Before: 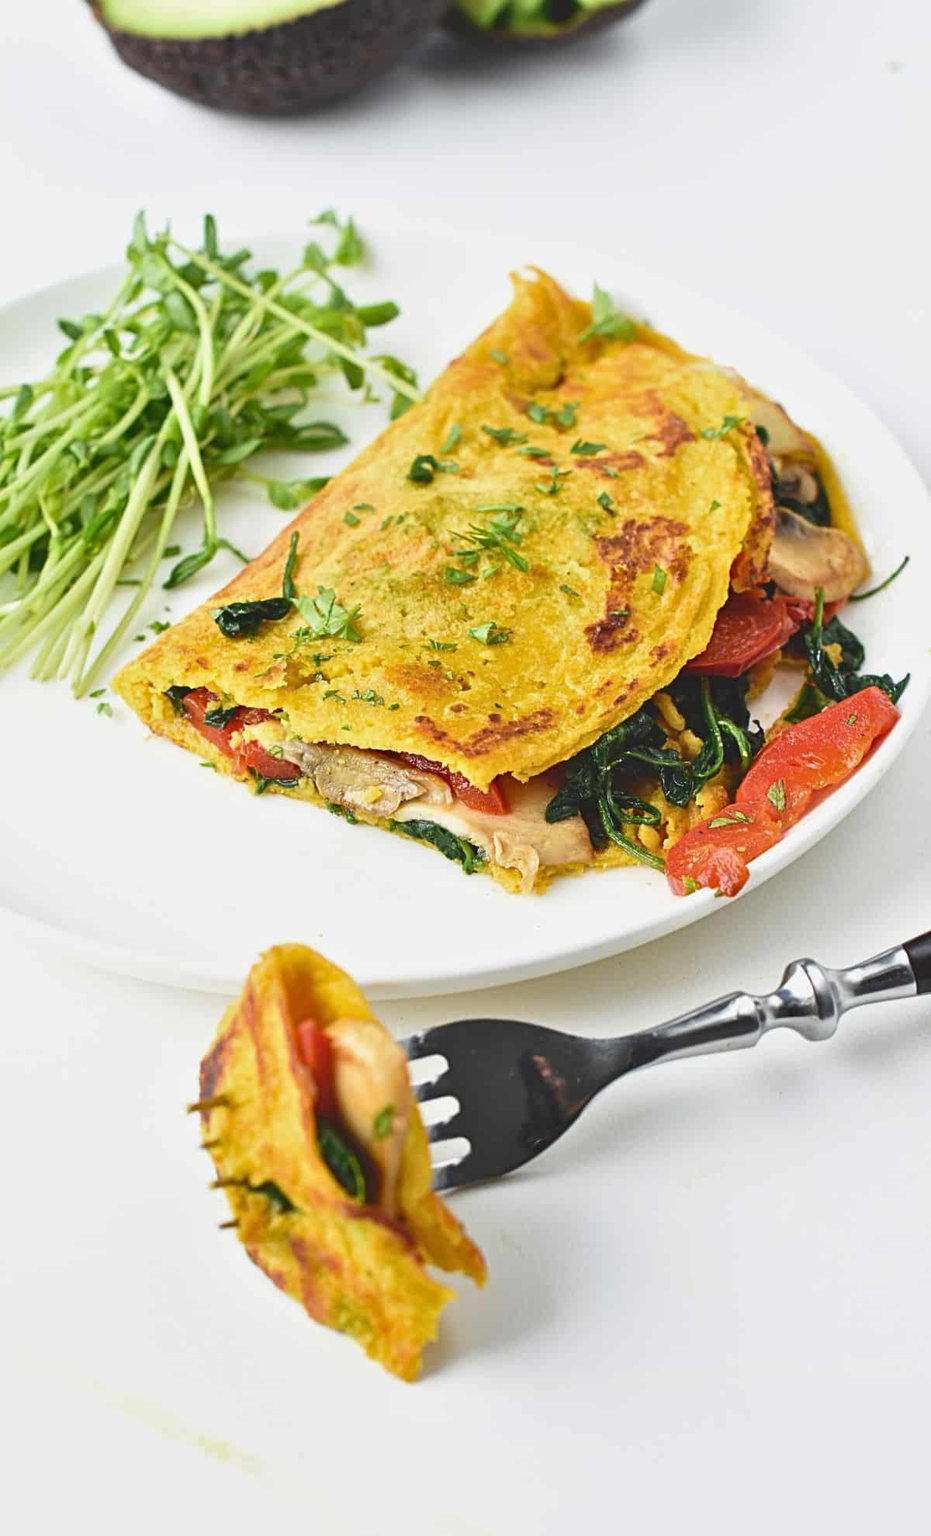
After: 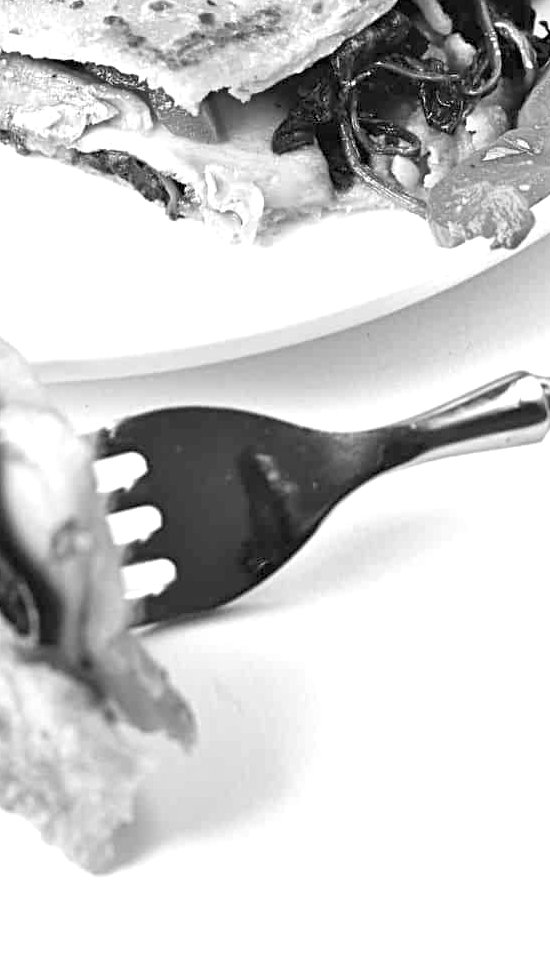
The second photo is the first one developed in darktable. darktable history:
monochrome: on, module defaults
exposure: black level correction 0.012, exposure 0.7 EV, compensate exposure bias true, compensate highlight preservation false
crop: left 35.976%, top 45.819%, right 18.162%, bottom 5.807%
